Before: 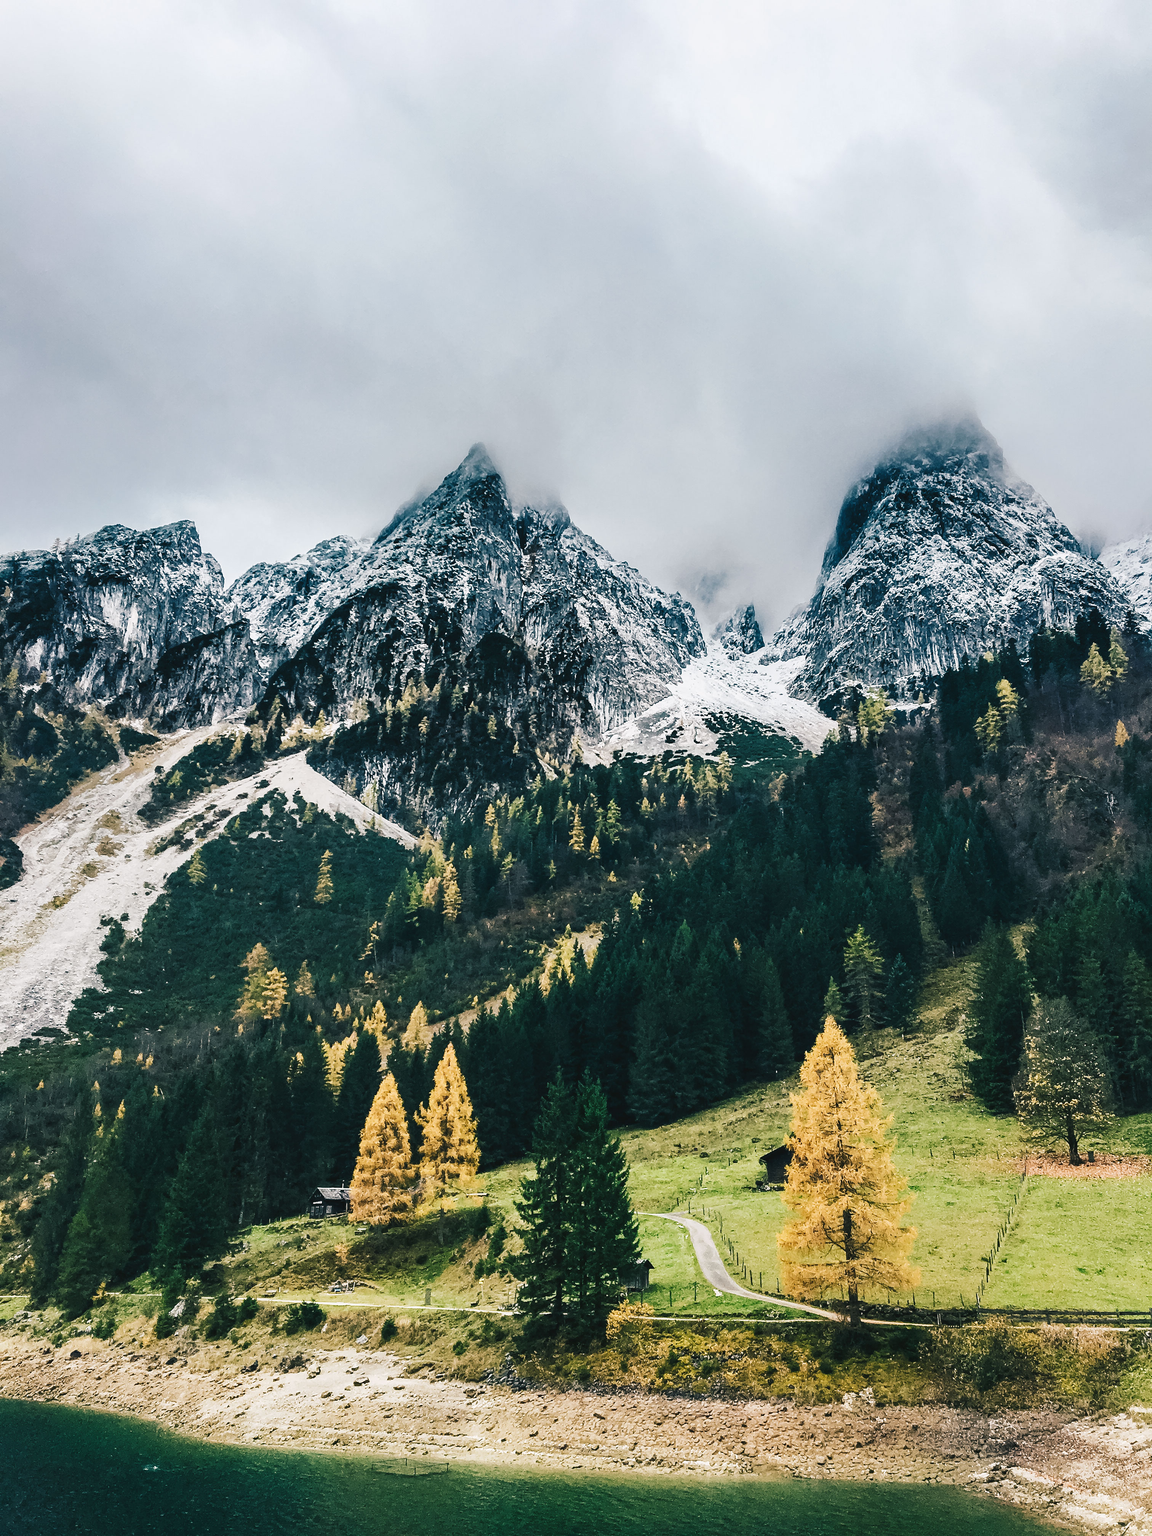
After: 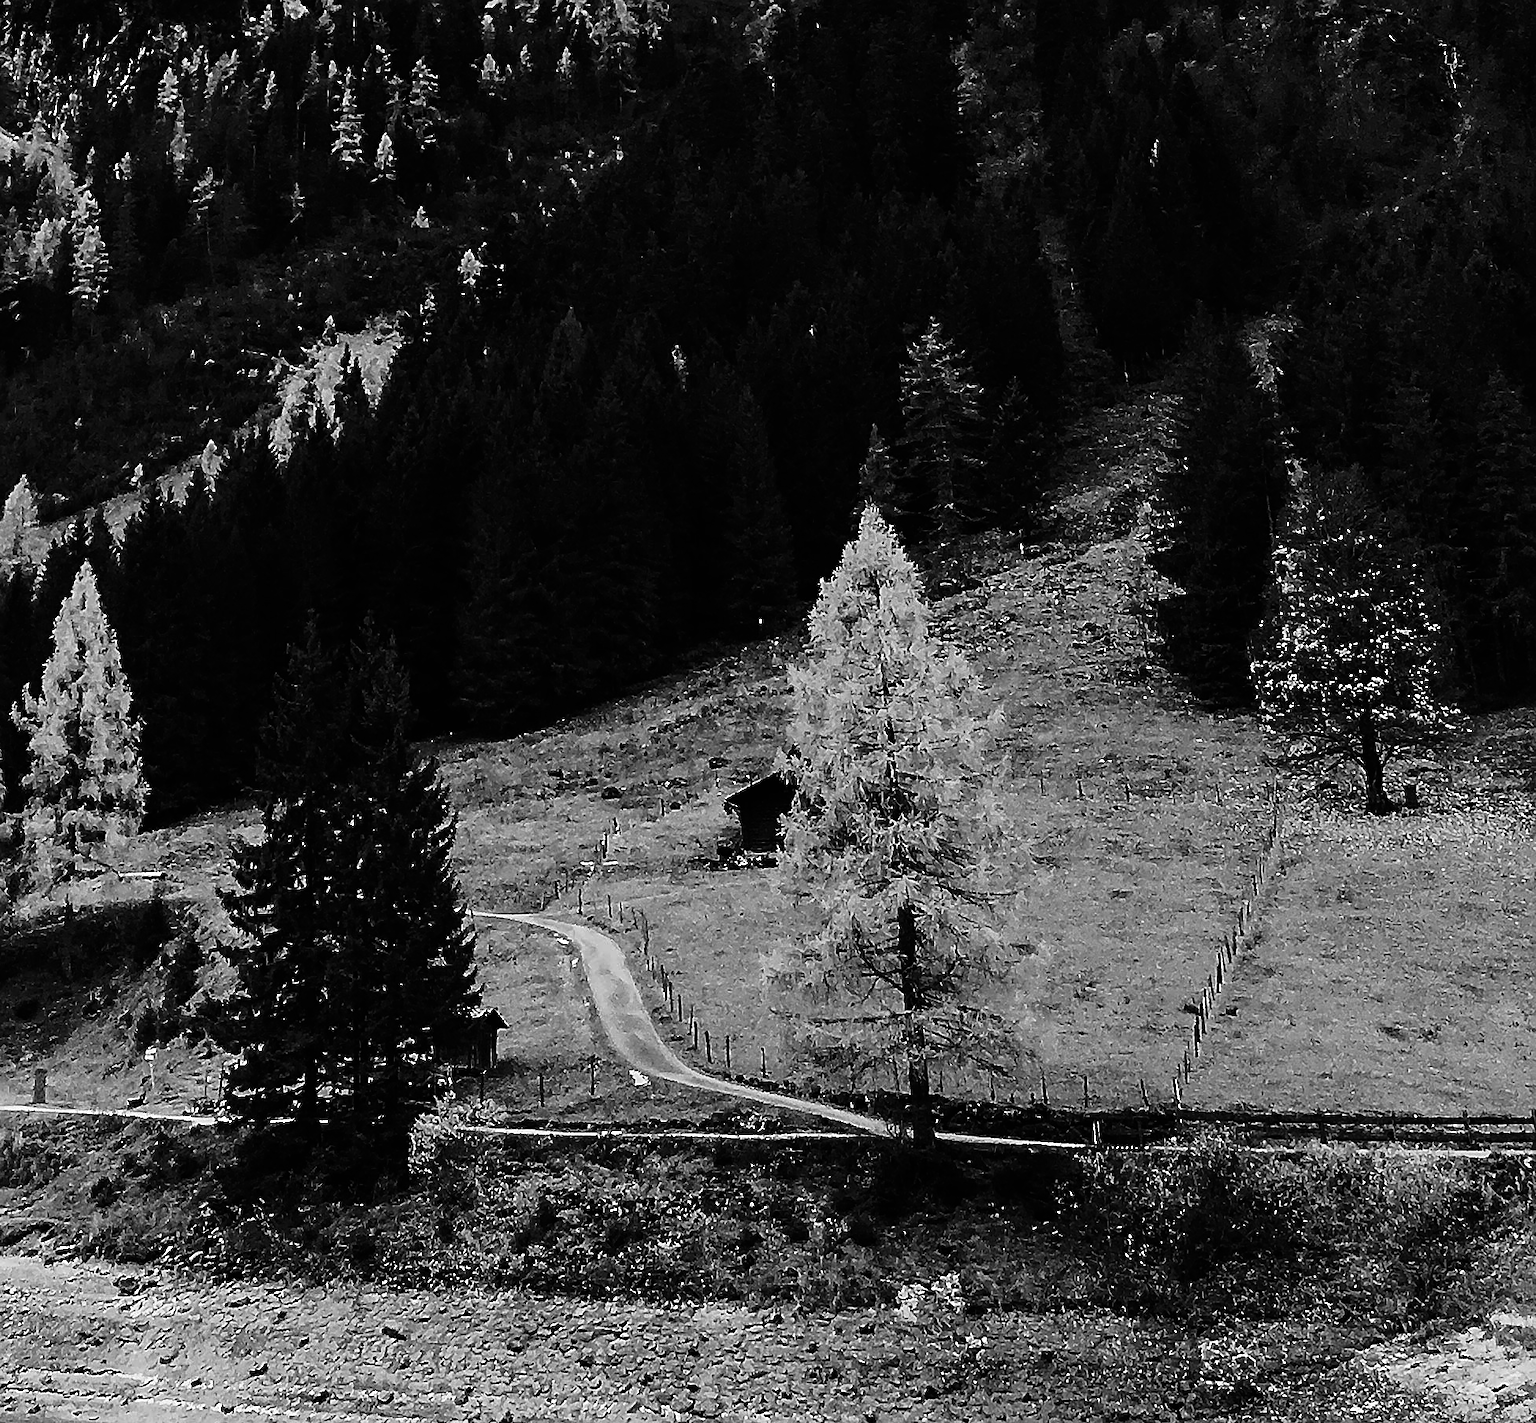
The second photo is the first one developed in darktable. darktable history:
sharpen: on, module defaults
white balance: red 1.08, blue 0.791
contrast brightness saturation: contrast -0.03, brightness -0.59, saturation -1
crop and rotate: left 35.509%, top 50.238%, bottom 4.934%
